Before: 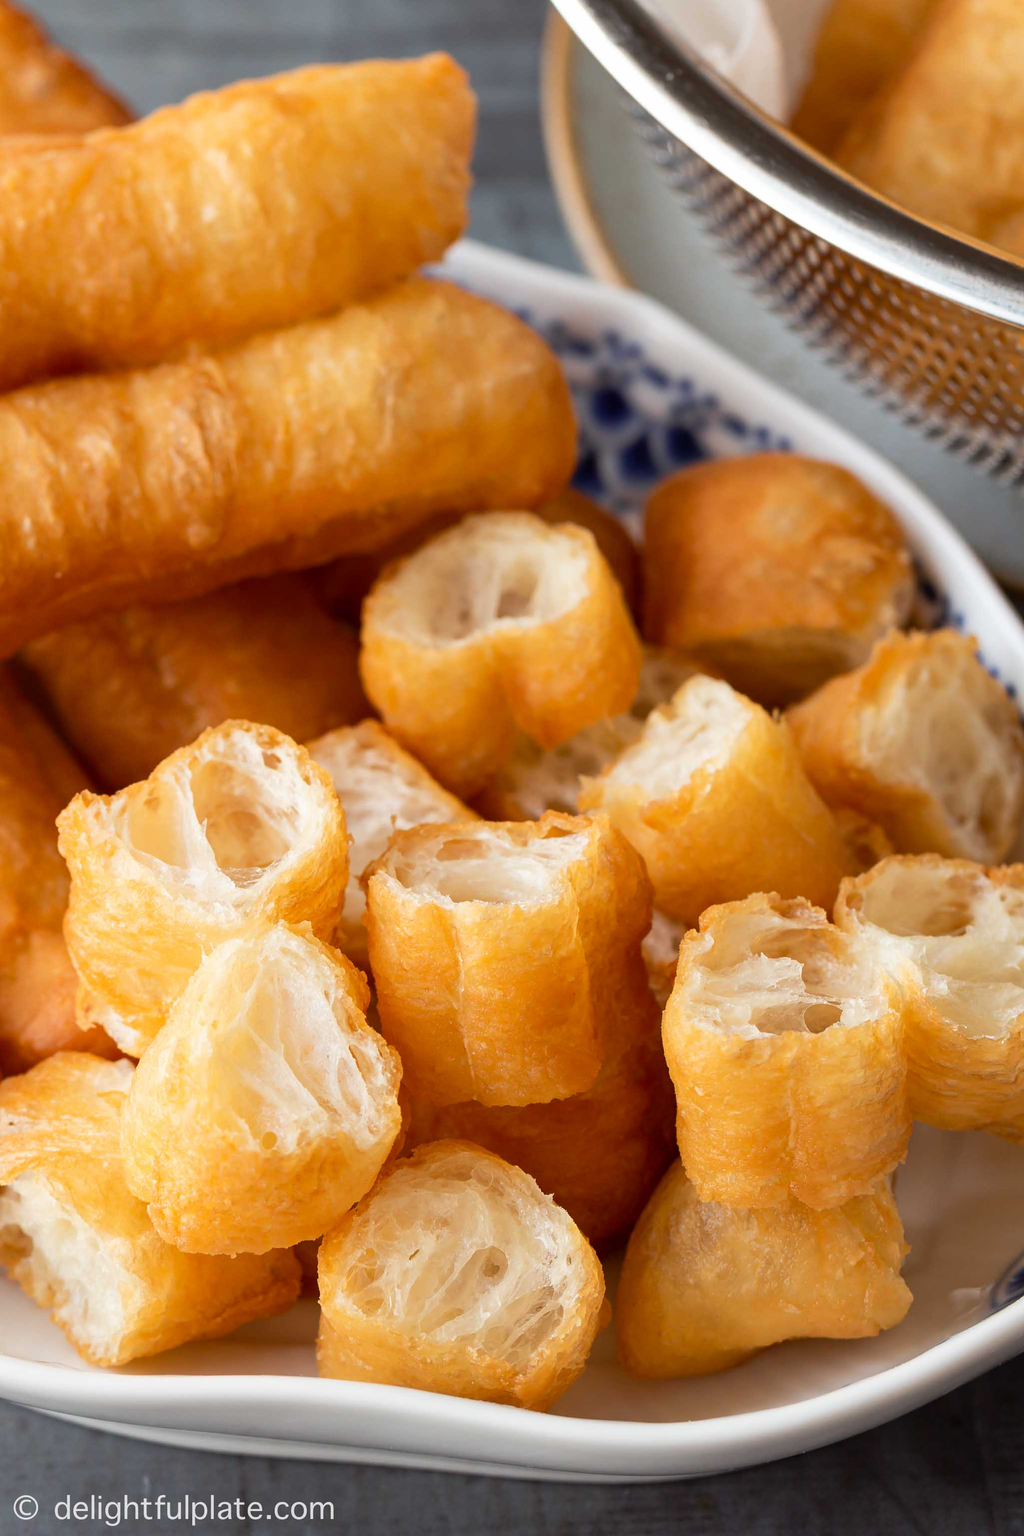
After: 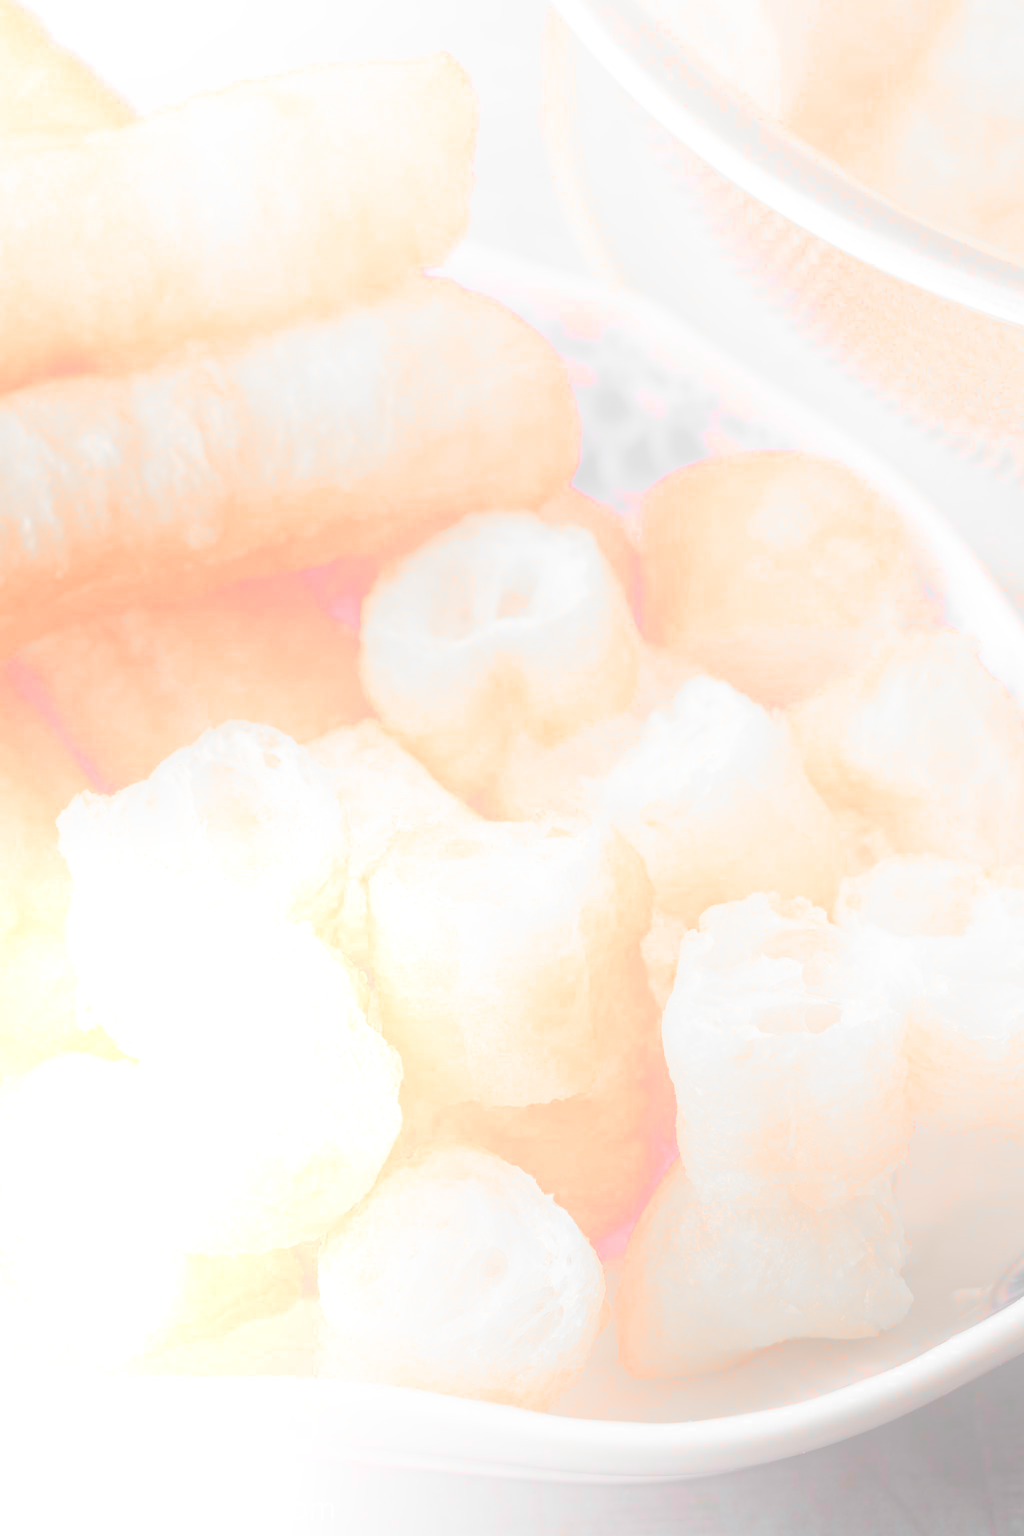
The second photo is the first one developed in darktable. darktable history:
color zones: curves: ch0 [(0, 0.352) (0.143, 0.407) (0.286, 0.386) (0.429, 0.431) (0.571, 0.829) (0.714, 0.853) (0.857, 0.833) (1, 0.352)]; ch1 [(0, 0.604) (0.072, 0.726) (0.096, 0.608) (0.205, 0.007) (0.571, -0.006) (0.839, -0.013) (0.857, -0.012) (1, 0.604)]
bloom: size 85%, threshold 5%, strength 85%
